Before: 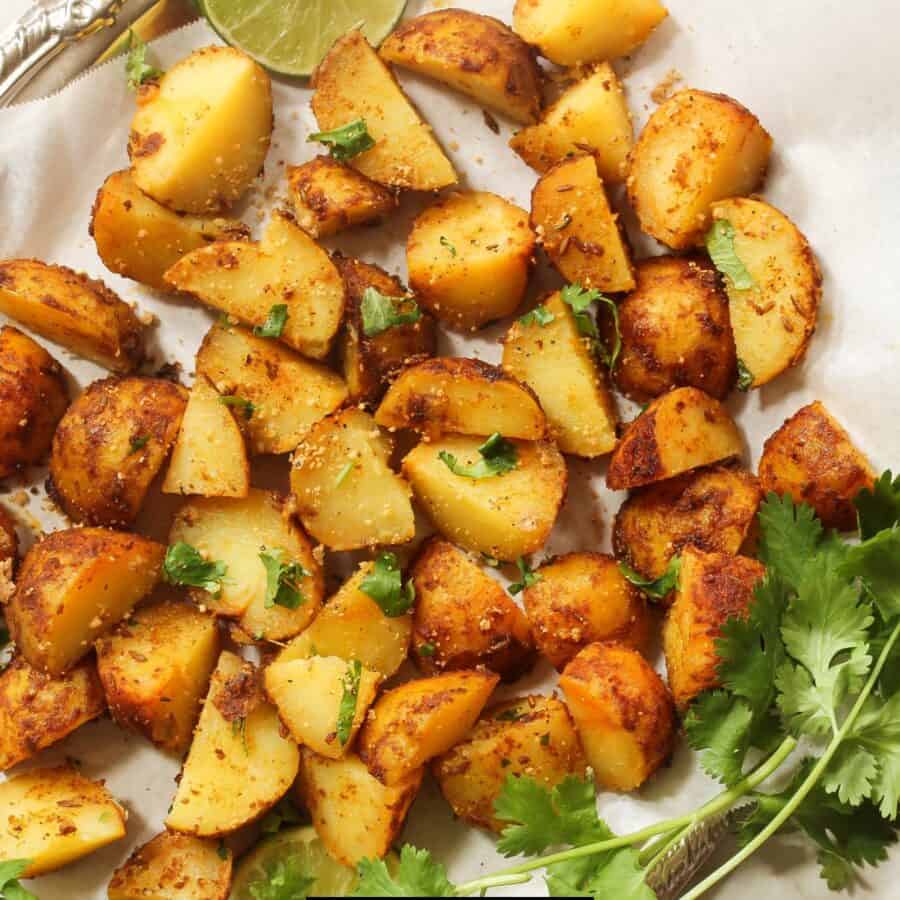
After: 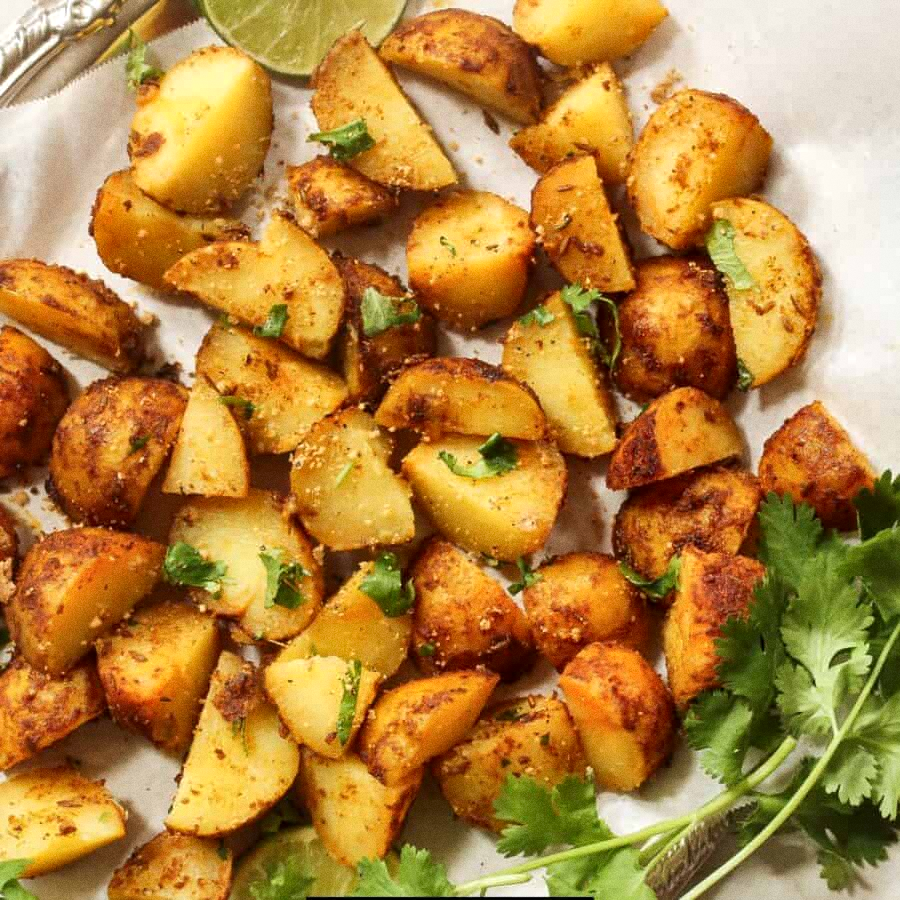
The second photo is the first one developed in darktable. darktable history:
grain: coarseness 0.09 ISO
local contrast: mode bilateral grid, contrast 20, coarseness 50, detail 140%, midtone range 0.2
